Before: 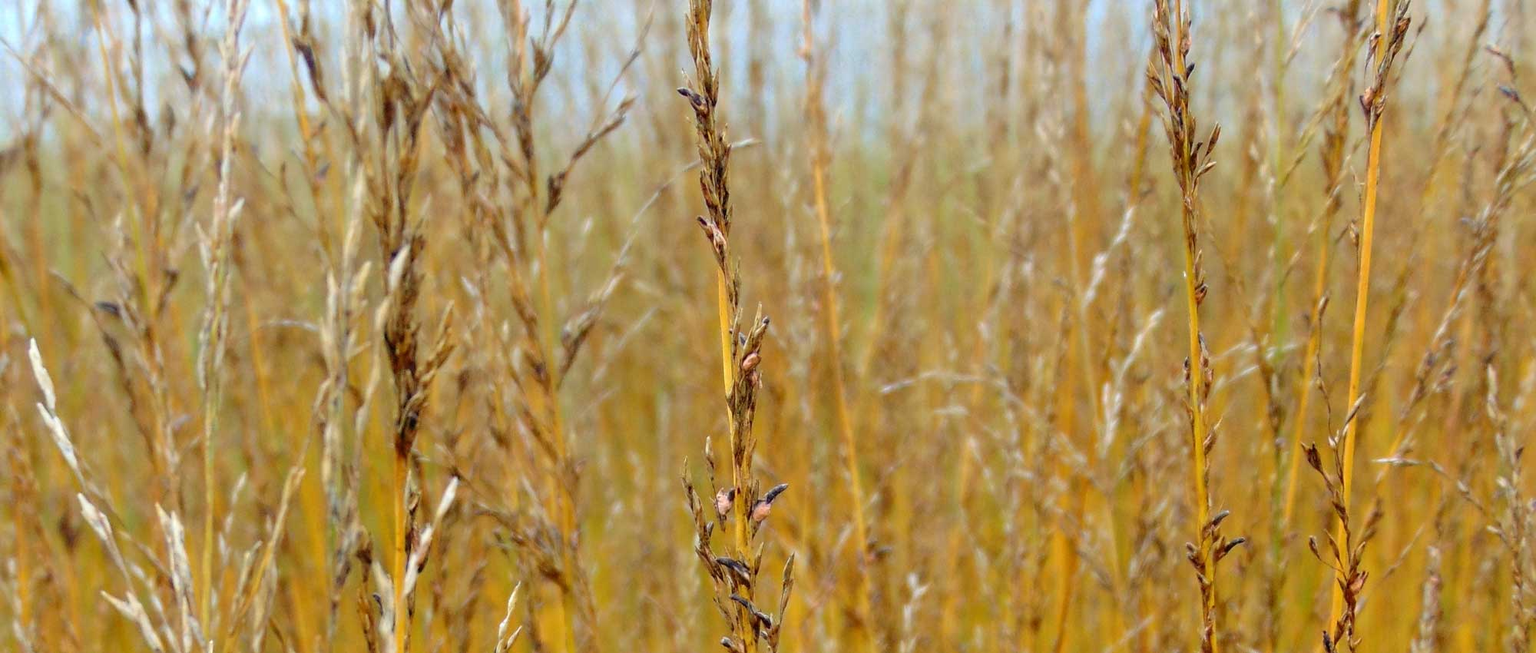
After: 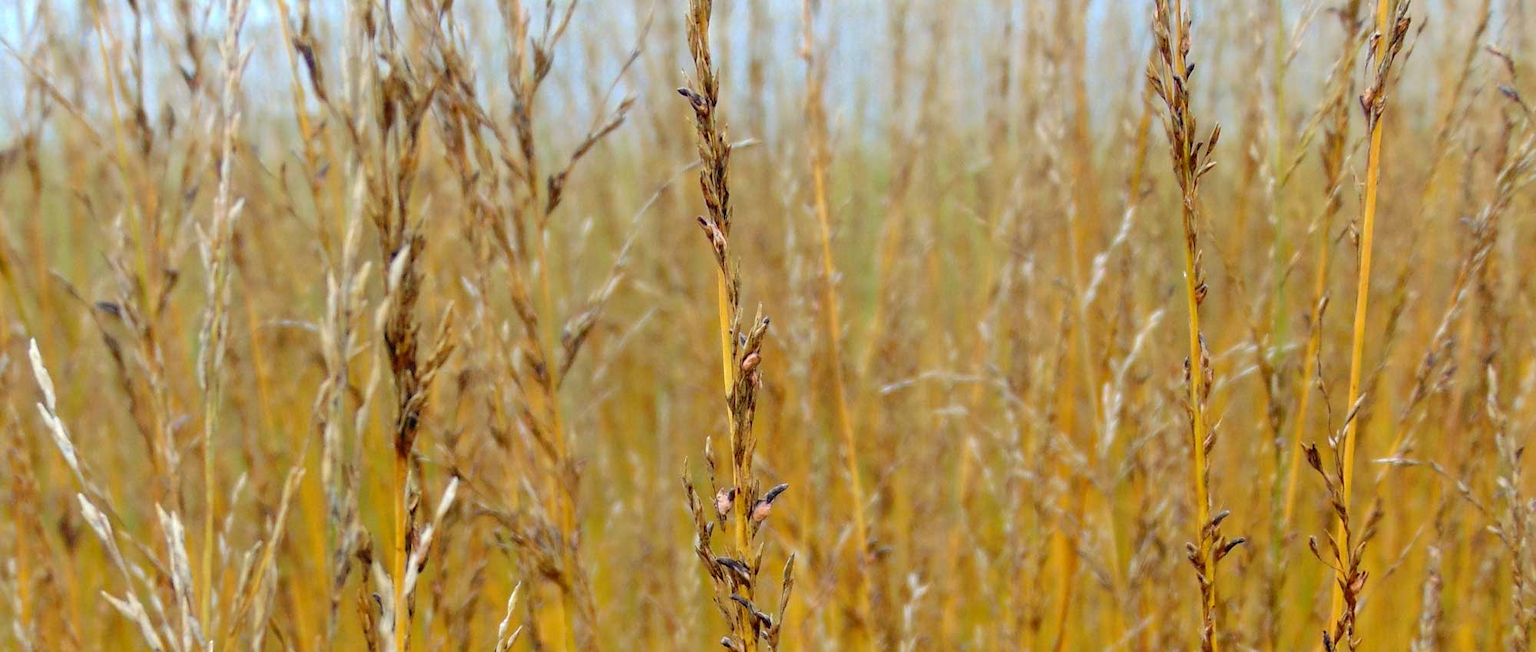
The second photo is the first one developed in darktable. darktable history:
tone curve: curves: ch0 [(0, 0) (0.003, 0.012) (0.011, 0.015) (0.025, 0.027) (0.044, 0.045) (0.069, 0.064) (0.1, 0.093) (0.136, 0.133) (0.177, 0.177) (0.224, 0.221) (0.277, 0.272) (0.335, 0.342) (0.399, 0.398) (0.468, 0.462) (0.543, 0.547) (0.623, 0.624) (0.709, 0.711) (0.801, 0.792) (0.898, 0.889) (1, 1)], preserve colors none
